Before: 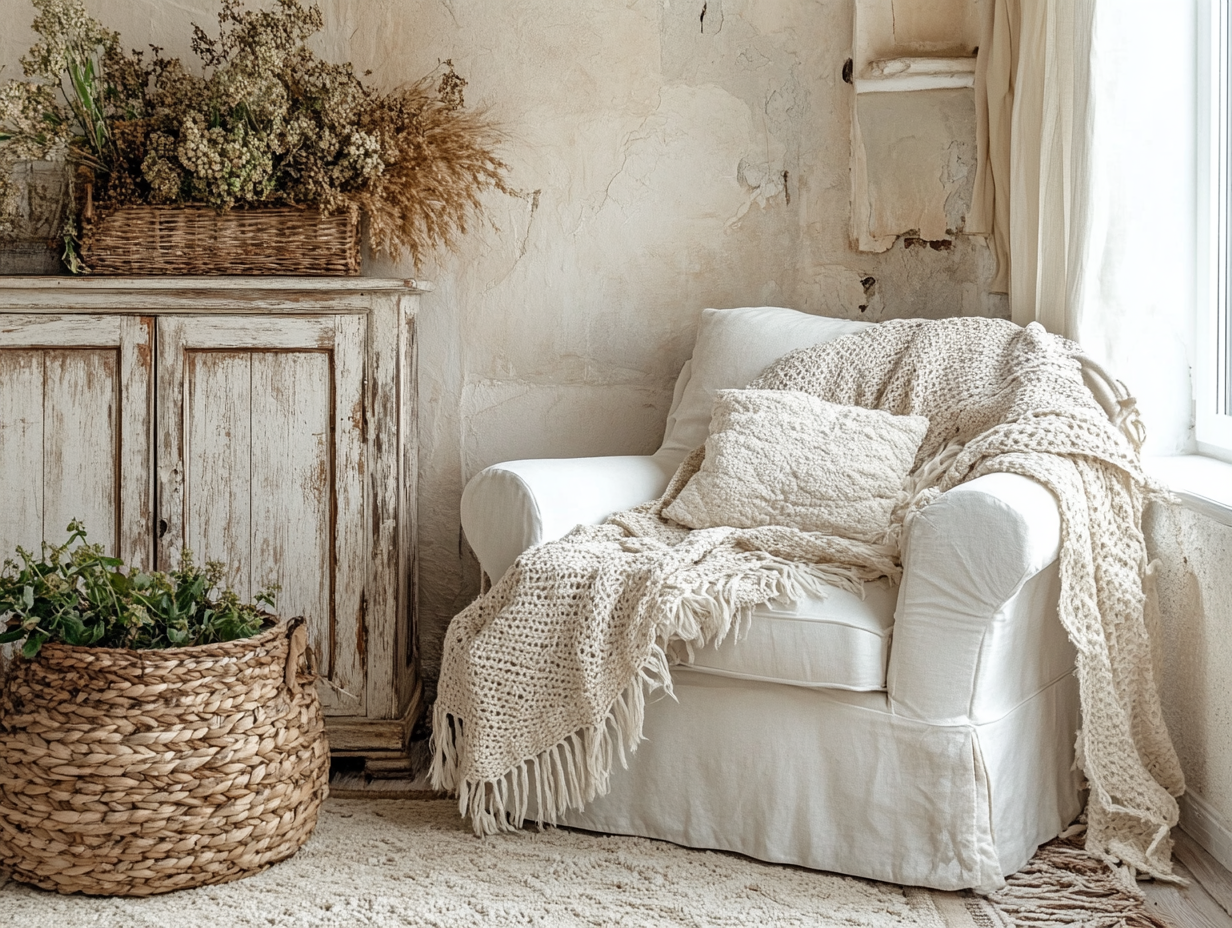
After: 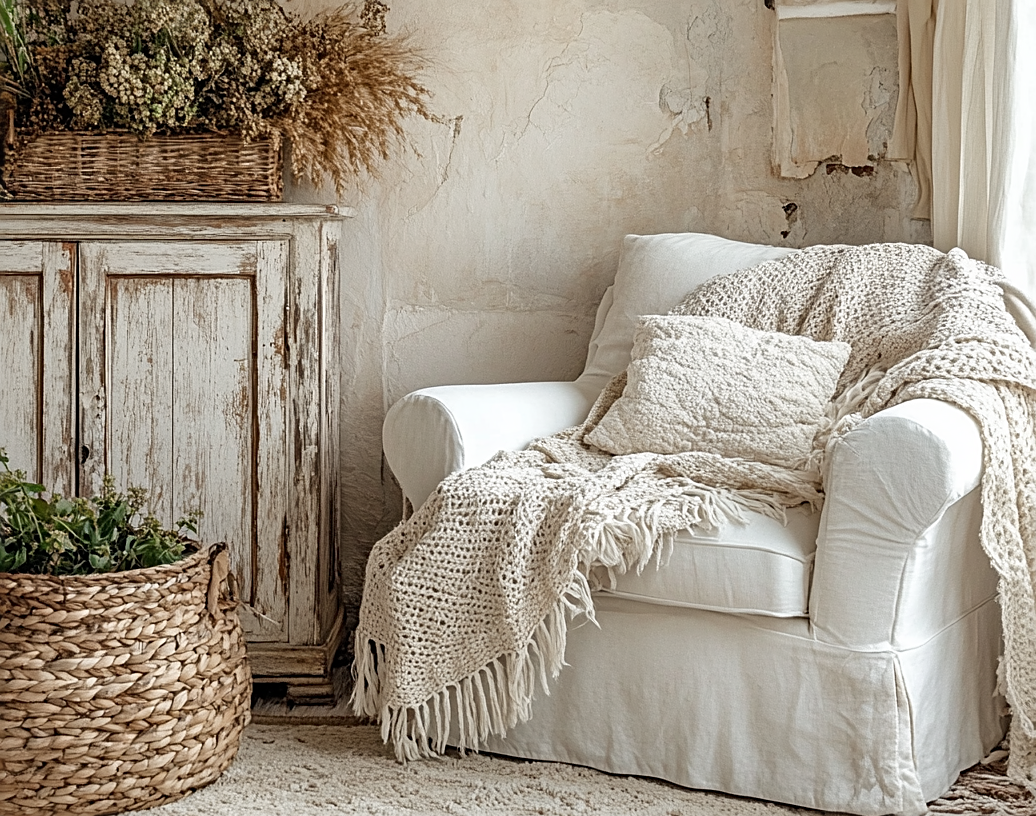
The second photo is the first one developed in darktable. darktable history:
crop: left 6.377%, top 8.048%, right 9.524%, bottom 3.968%
sharpen: on, module defaults
